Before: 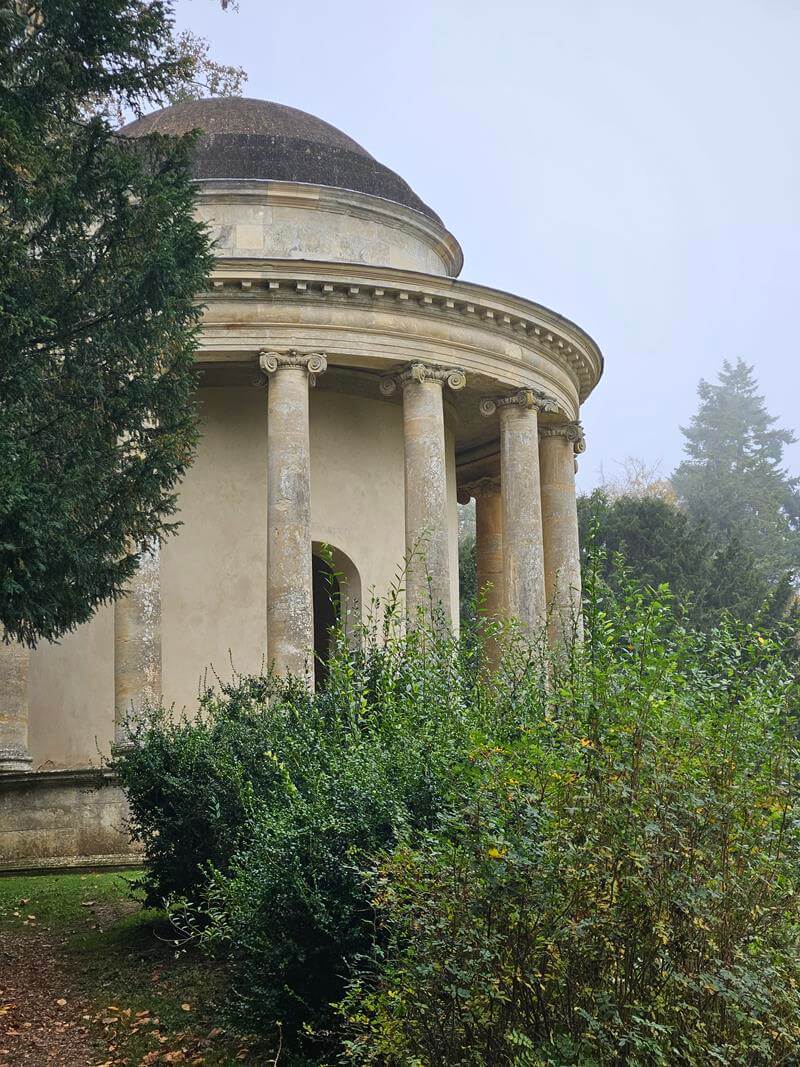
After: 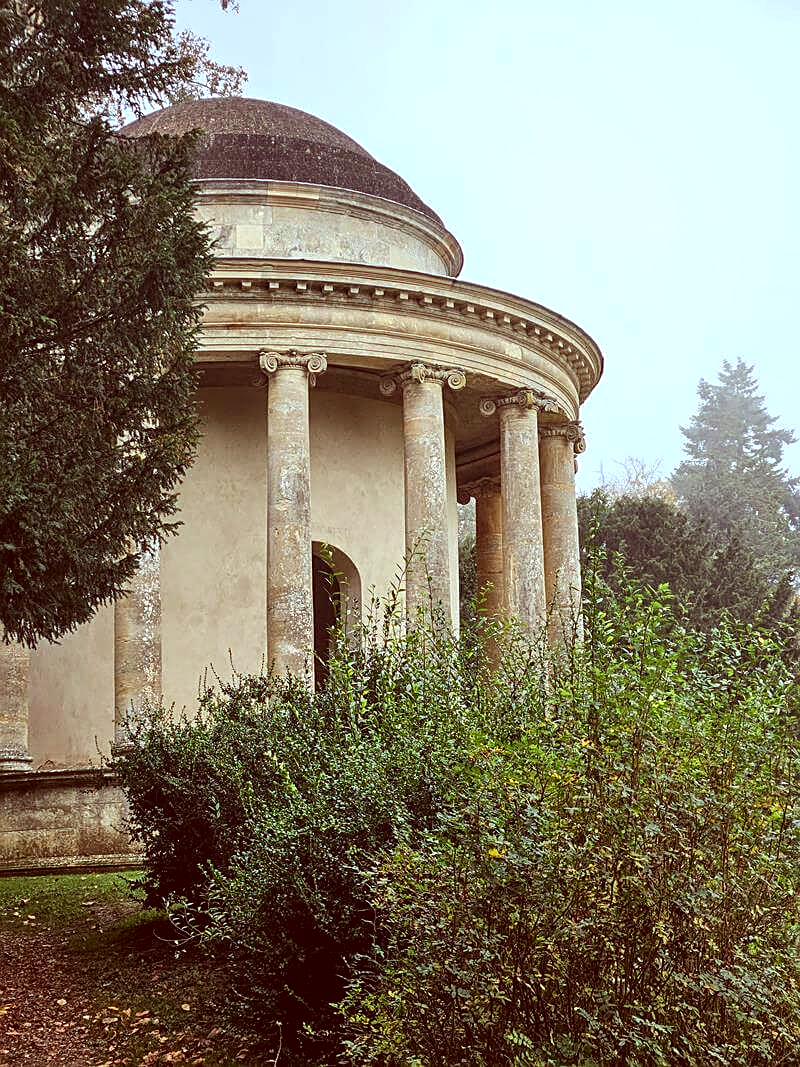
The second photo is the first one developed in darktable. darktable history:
sharpen: on, module defaults
local contrast: detail 130%
color correction: highlights a* -7.23, highlights b* -0.161, shadows a* 20.08, shadows b* 11.73
tone equalizer: -8 EV -0.417 EV, -7 EV -0.389 EV, -6 EV -0.333 EV, -5 EV -0.222 EV, -3 EV 0.222 EV, -2 EV 0.333 EV, -1 EV 0.389 EV, +0 EV 0.417 EV, edges refinement/feathering 500, mask exposure compensation -1.57 EV, preserve details no
